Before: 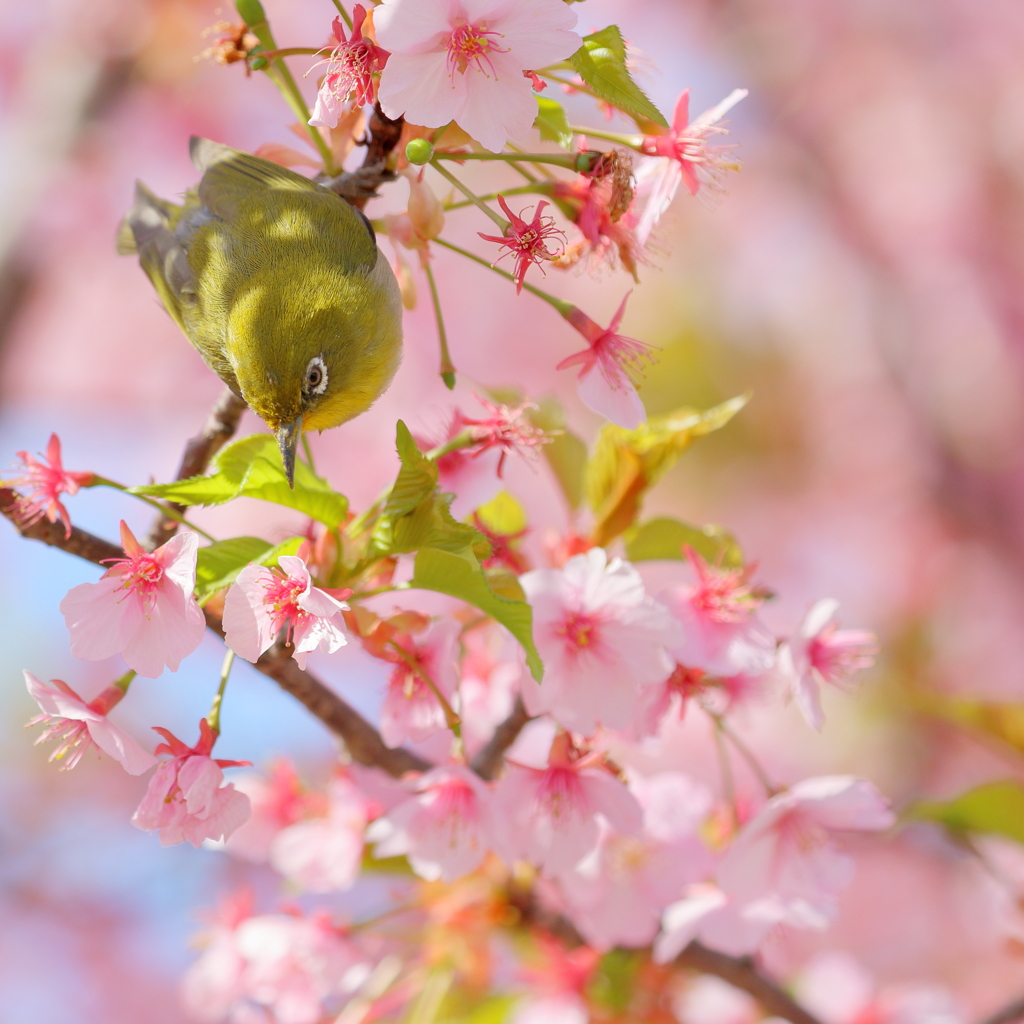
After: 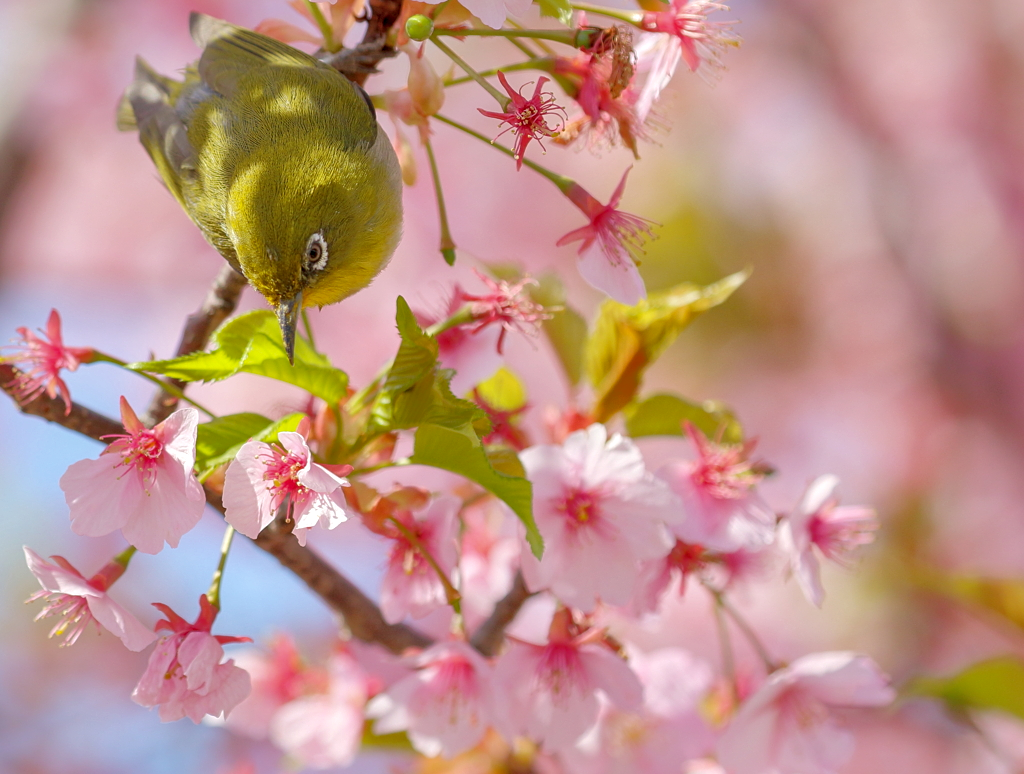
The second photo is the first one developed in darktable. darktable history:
tone equalizer: mask exposure compensation -0.506 EV
sharpen: amount 0.211
shadows and highlights: on, module defaults
color balance rgb: perceptual saturation grading › global saturation 10%
crop and rotate: top 12.163%, bottom 12.214%
local contrast: on, module defaults
contrast brightness saturation: saturation -0.103
